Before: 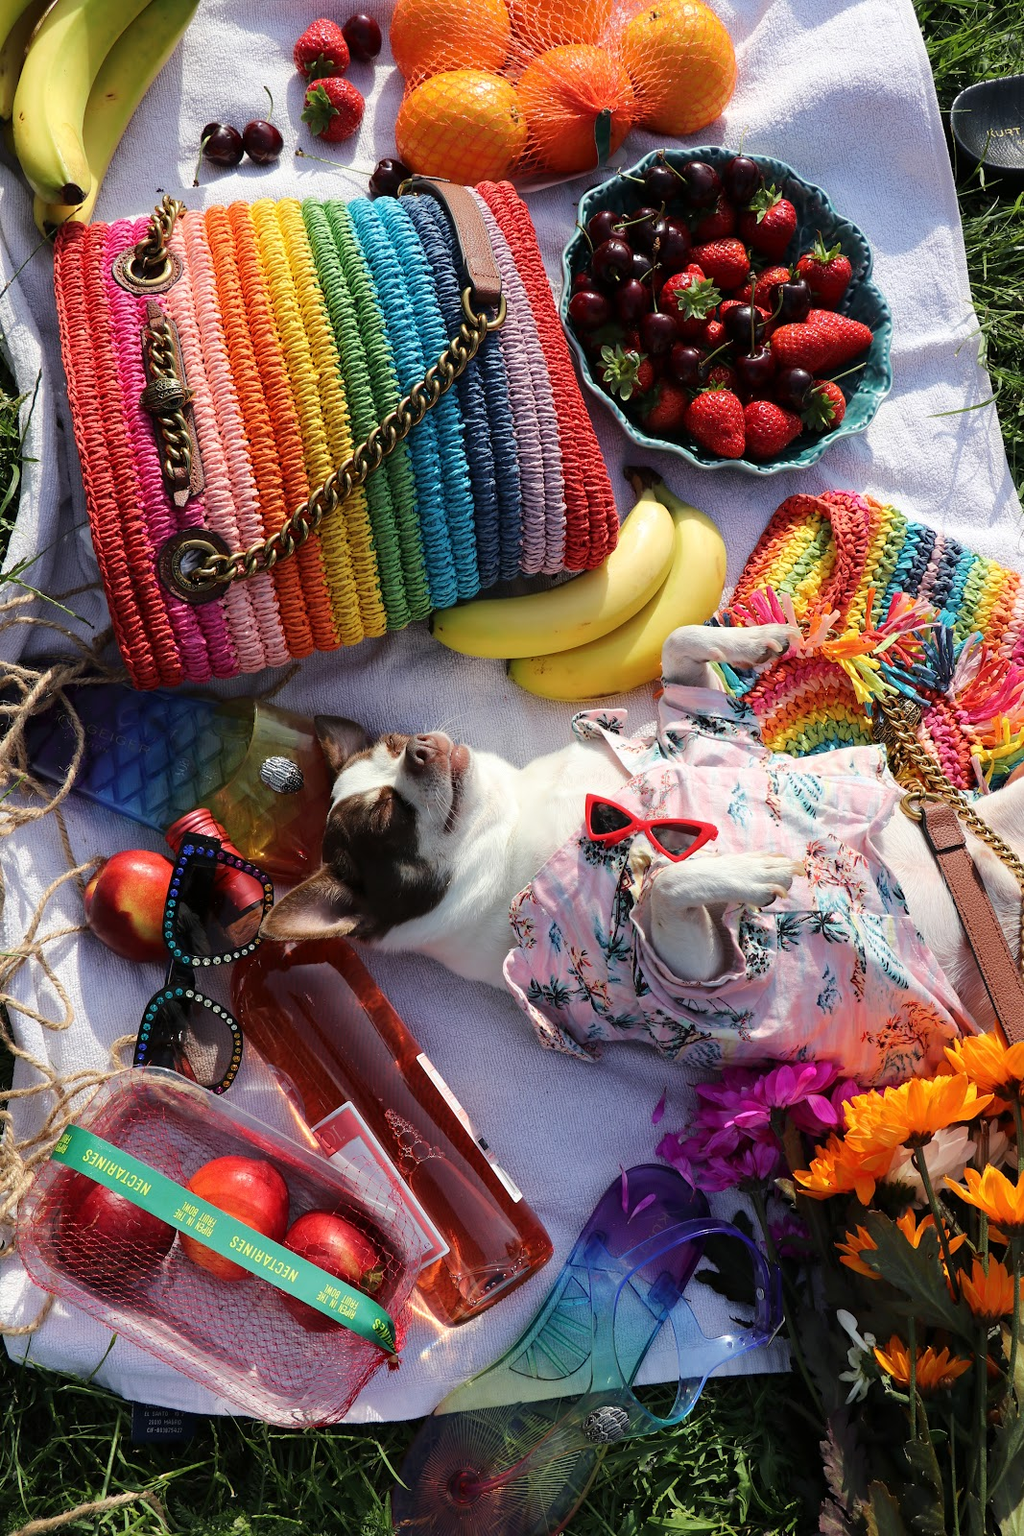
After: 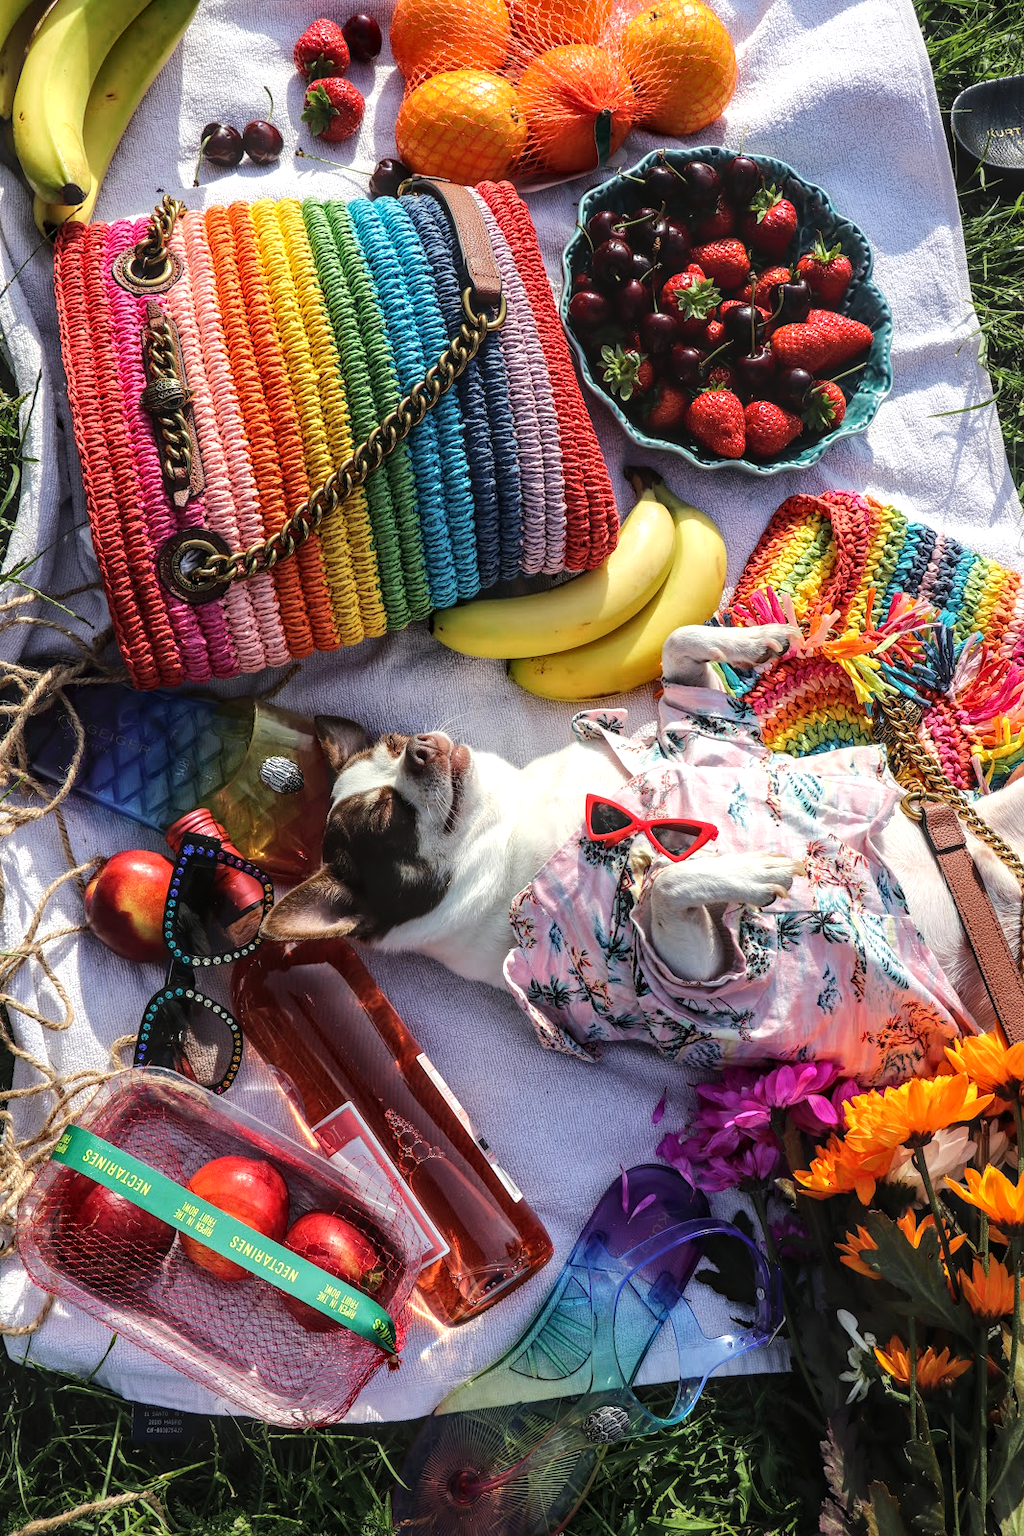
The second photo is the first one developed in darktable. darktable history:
local contrast: highlights 0%, shadows 0%, detail 133%
tone equalizer: -8 EV -0.417 EV, -7 EV -0.389 EV, -6 EV -0.333 EV, -5 EV -0.222 EV, -3 EV 0.222 EV, -2 EV 0.333 EV, -1 EV 0.389 EV, +0 EV 0.417 EV, edges refinement/feathering 500, mask exposure compensation -1.57 EV, preserve details no
